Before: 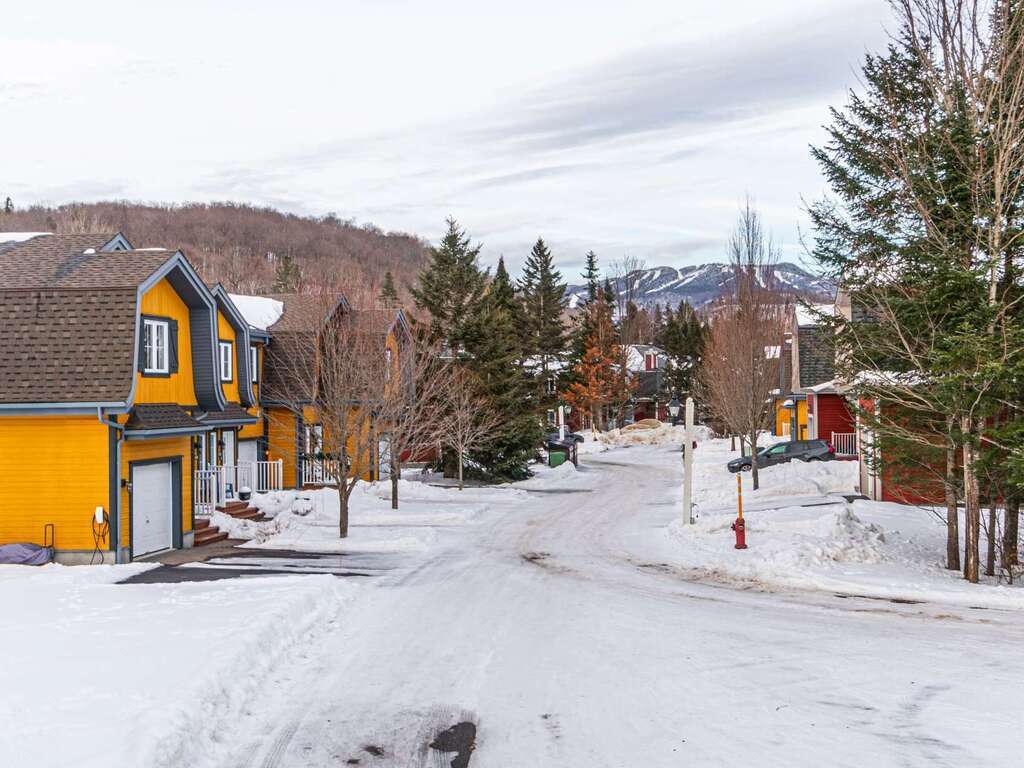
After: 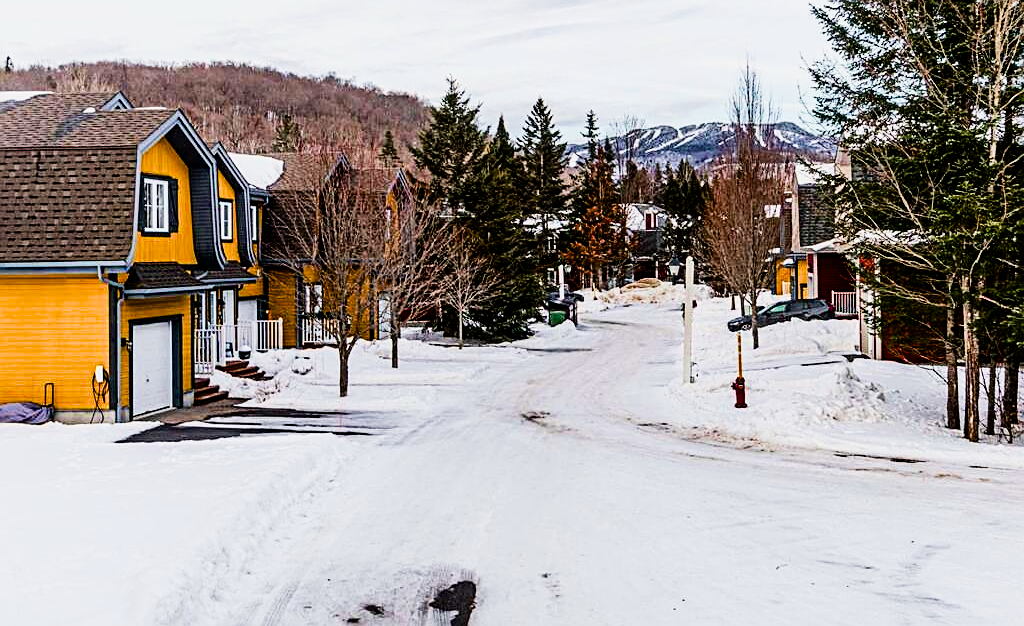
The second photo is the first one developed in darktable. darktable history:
crop and rotate: top 18.467%
sharpen: on, module defaults
filmic rgb: black relative exposure -5.07 EV, white relative exposure 3.55 EV, hardness 3.17, contrast 1.407, highlights saturation mix -28.88%
color balance rgb: perceptual saturation grading › global saturation 44.527%, perceptual saturation grading › highlights -50.213%, perceptual saturation grading › shadows 30.389%, perceptual brilliance grading › global brilliance 14.359%, perceptual brilliance grading › shadows -35.414%, global vibrance 15.836%, saturation formula JzAzBz (2021)
velvia: strength 10.64%
